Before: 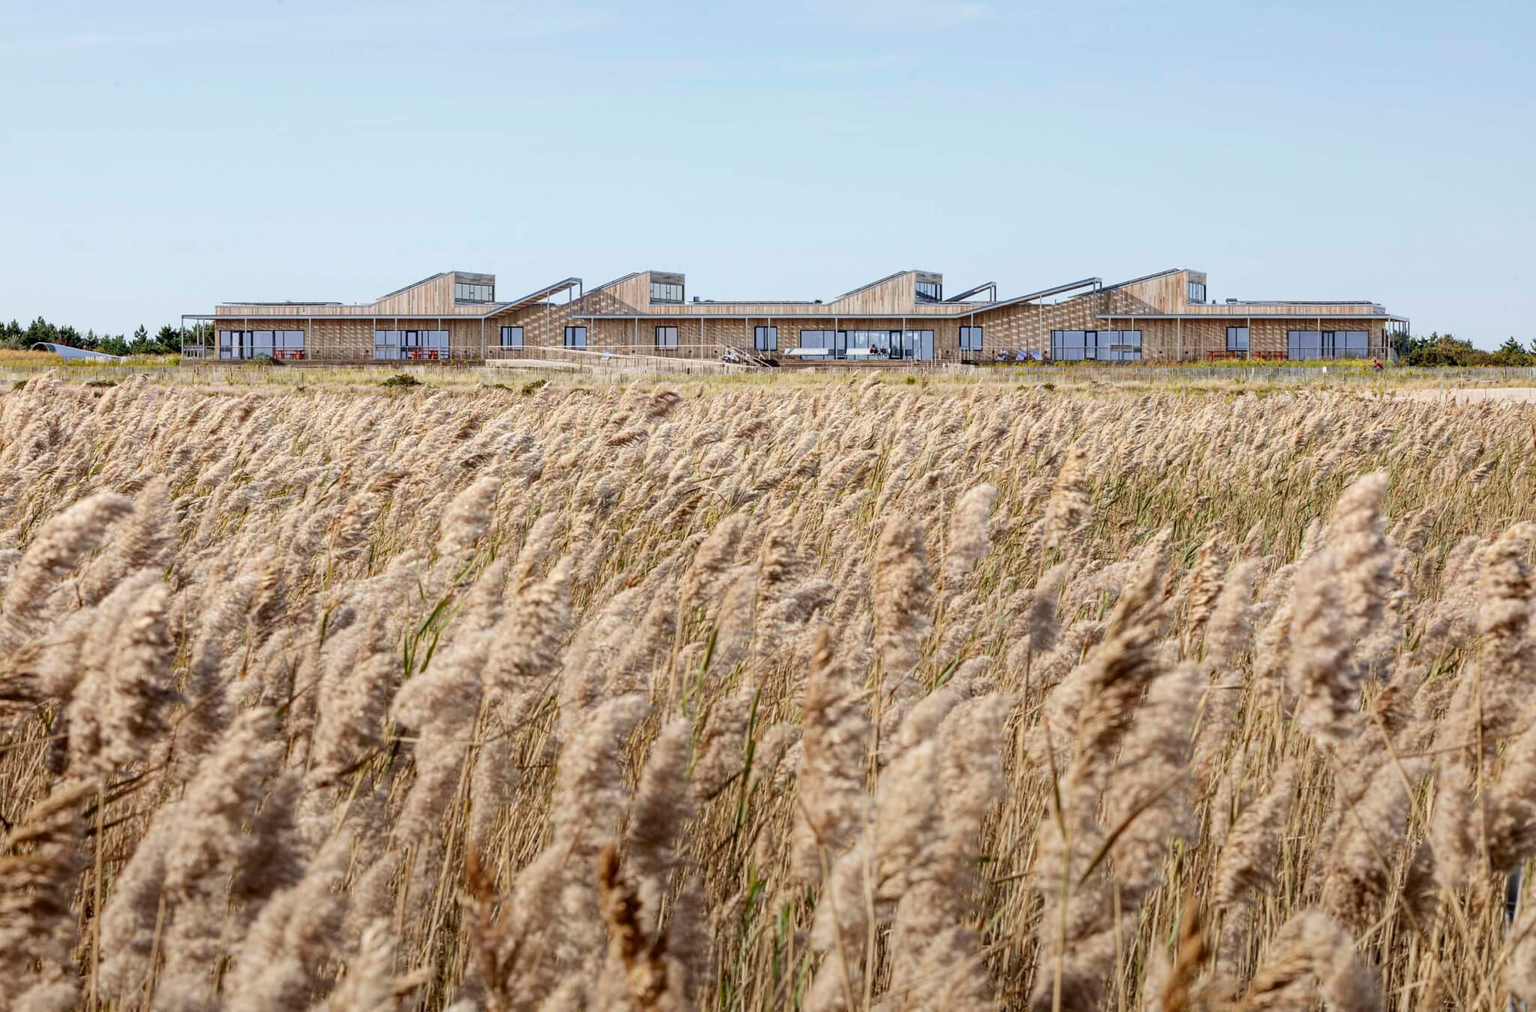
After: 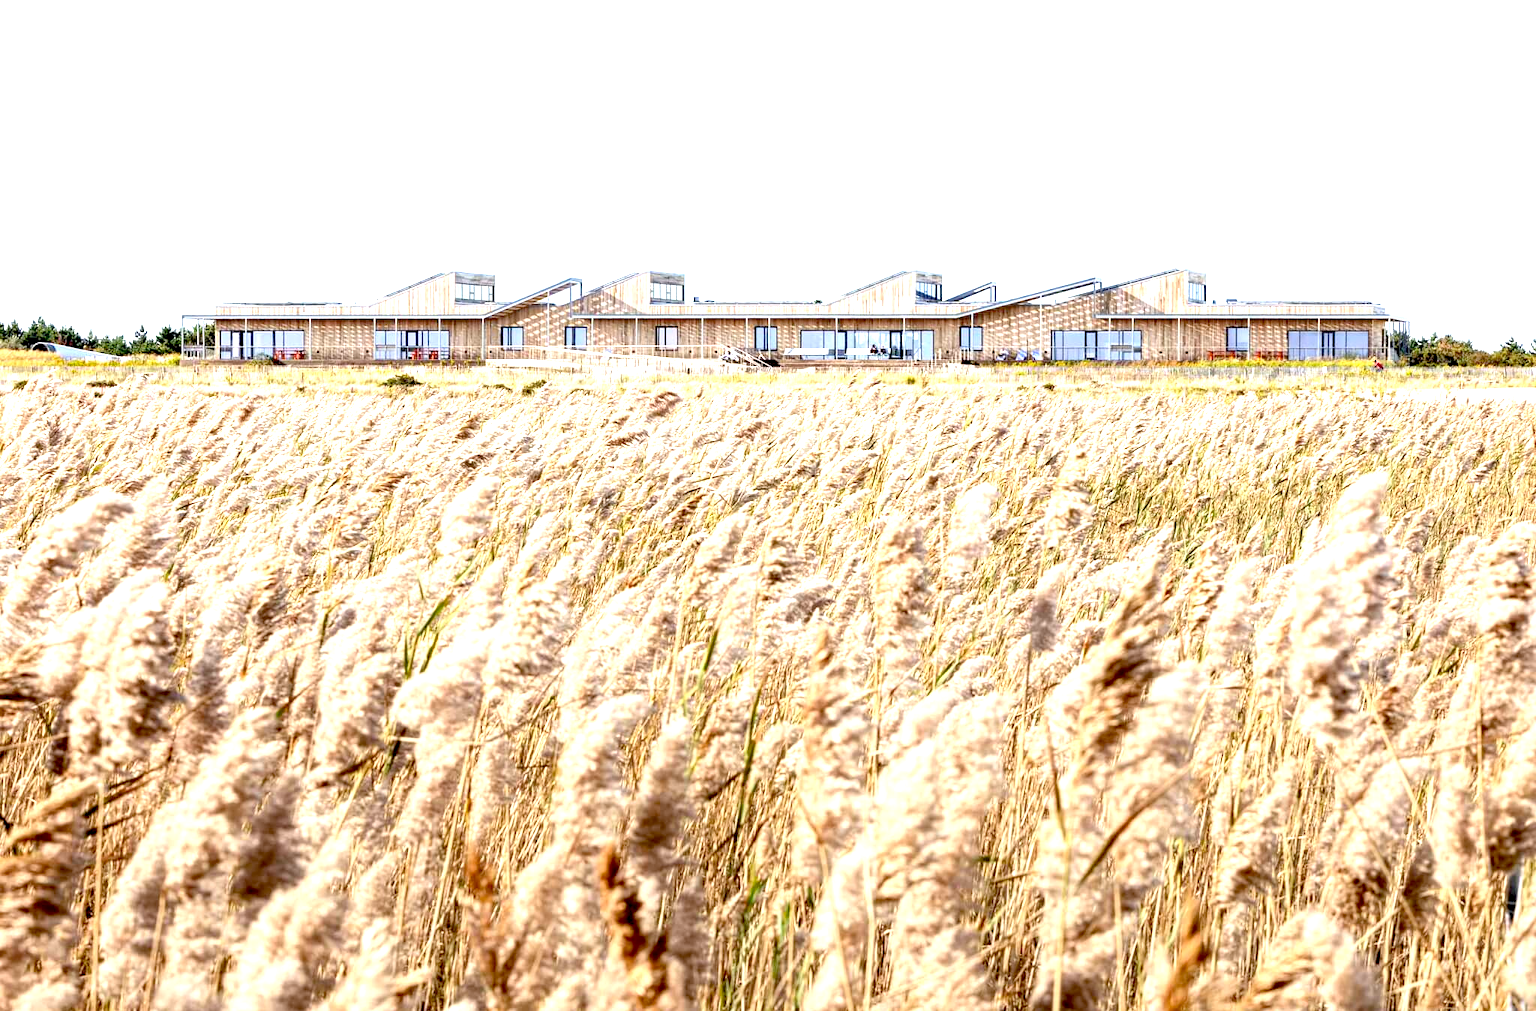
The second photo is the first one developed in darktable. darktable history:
exposure: black level correction 0.009, exposure 1.424 EV, compensate highlight preservation false
